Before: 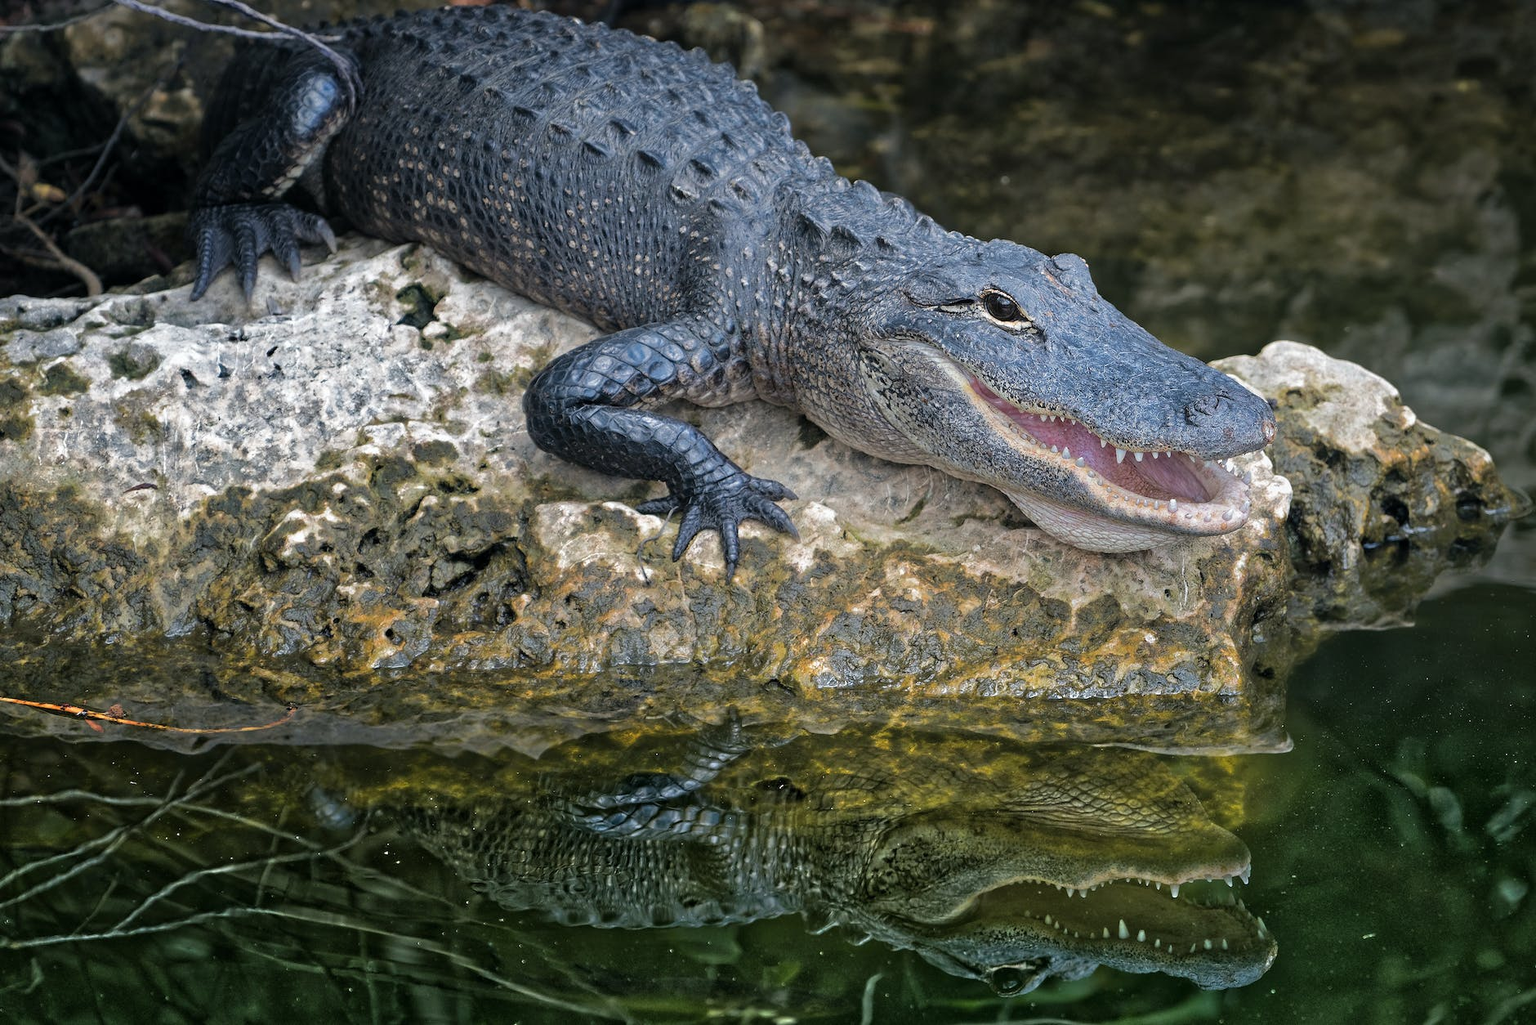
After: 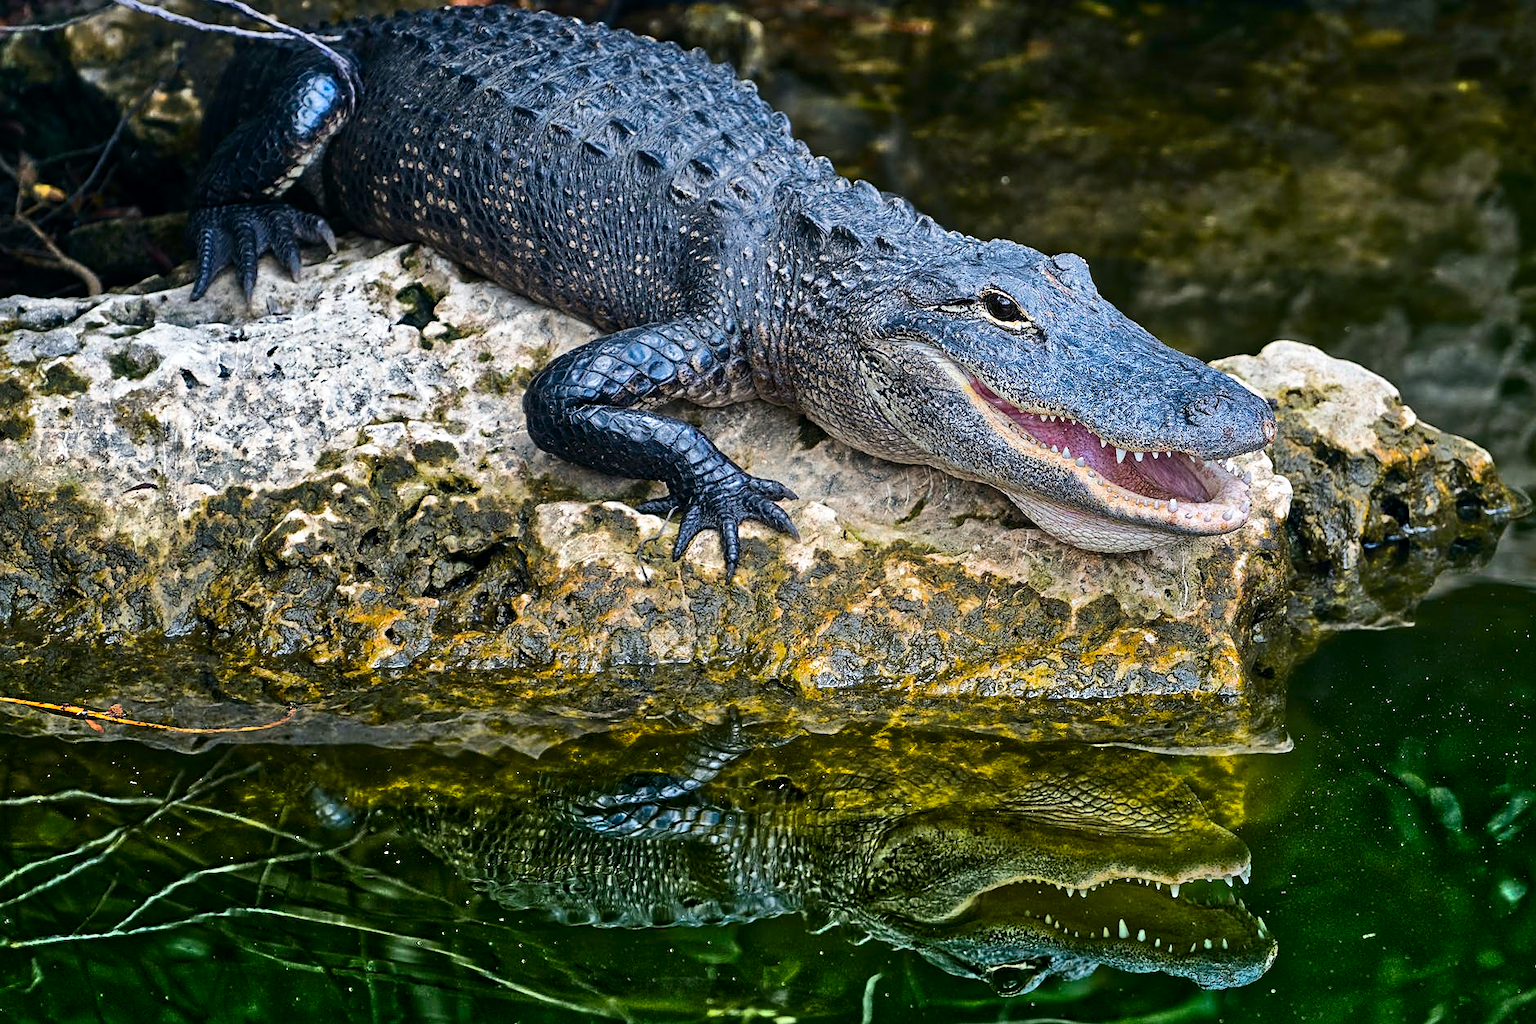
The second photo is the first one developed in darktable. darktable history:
shadows and highlights: soften with gaussian
sharpen: on, module defaults
color balance rgb: linear chroma grading › global chroma 15%, perceptual saturation grading › global saturation 30%
contrast brightness saturation: contrast 0.28
